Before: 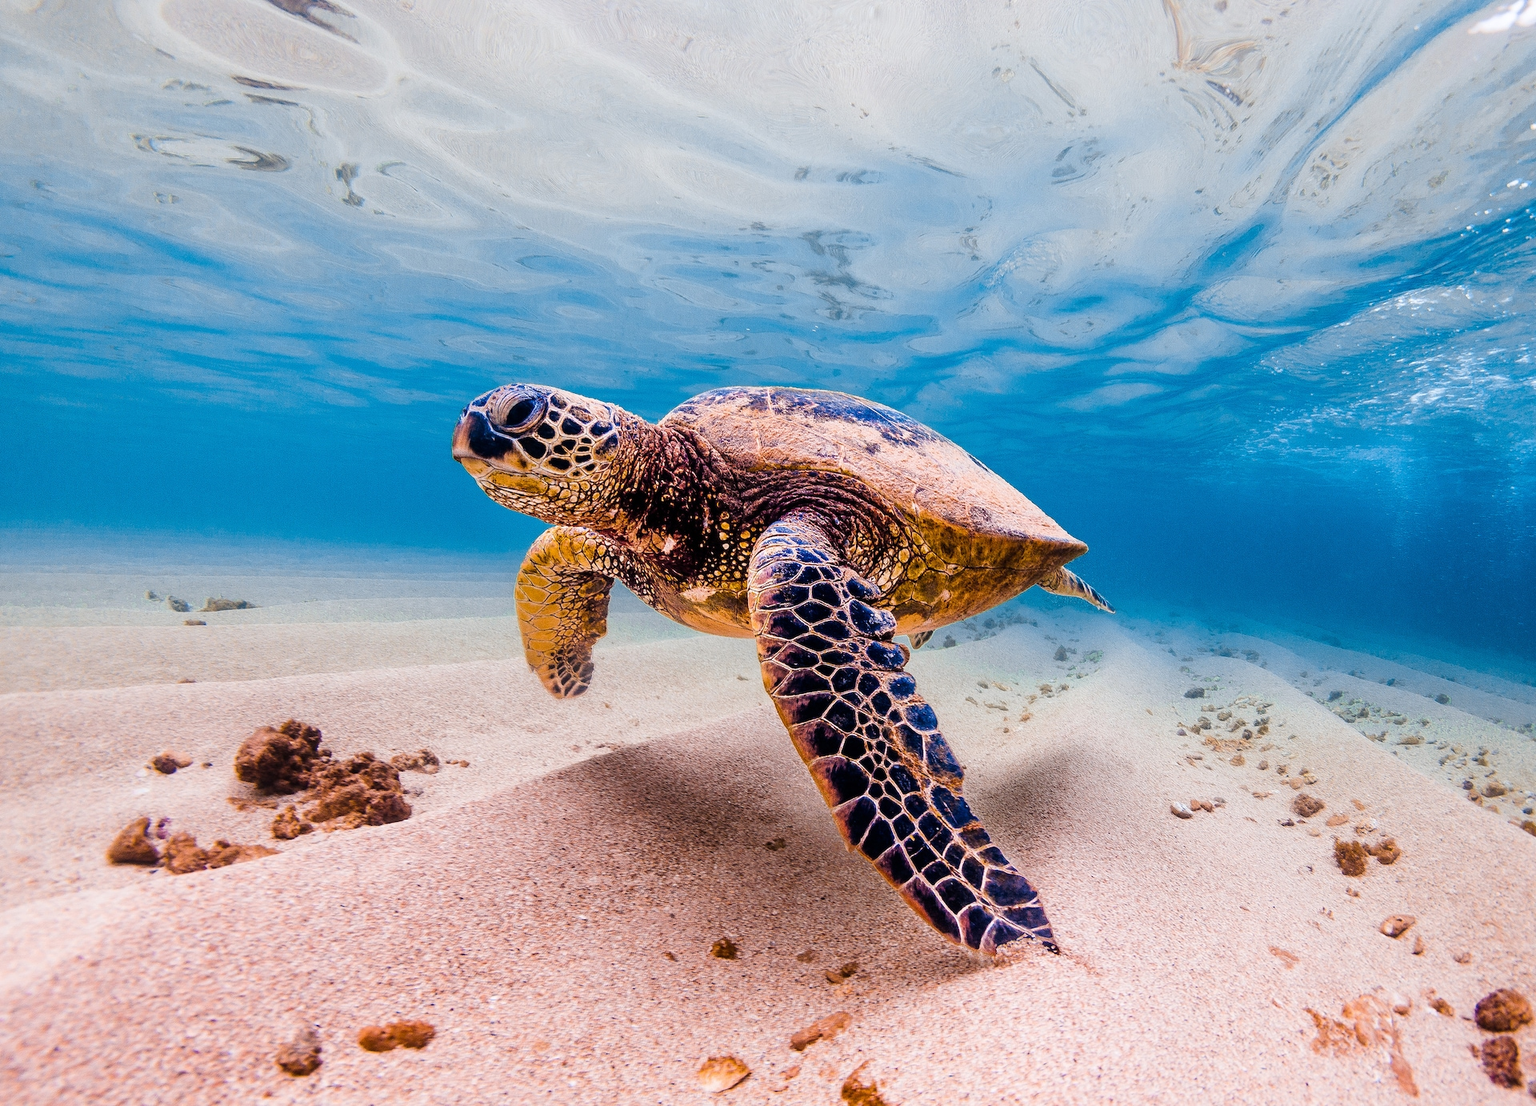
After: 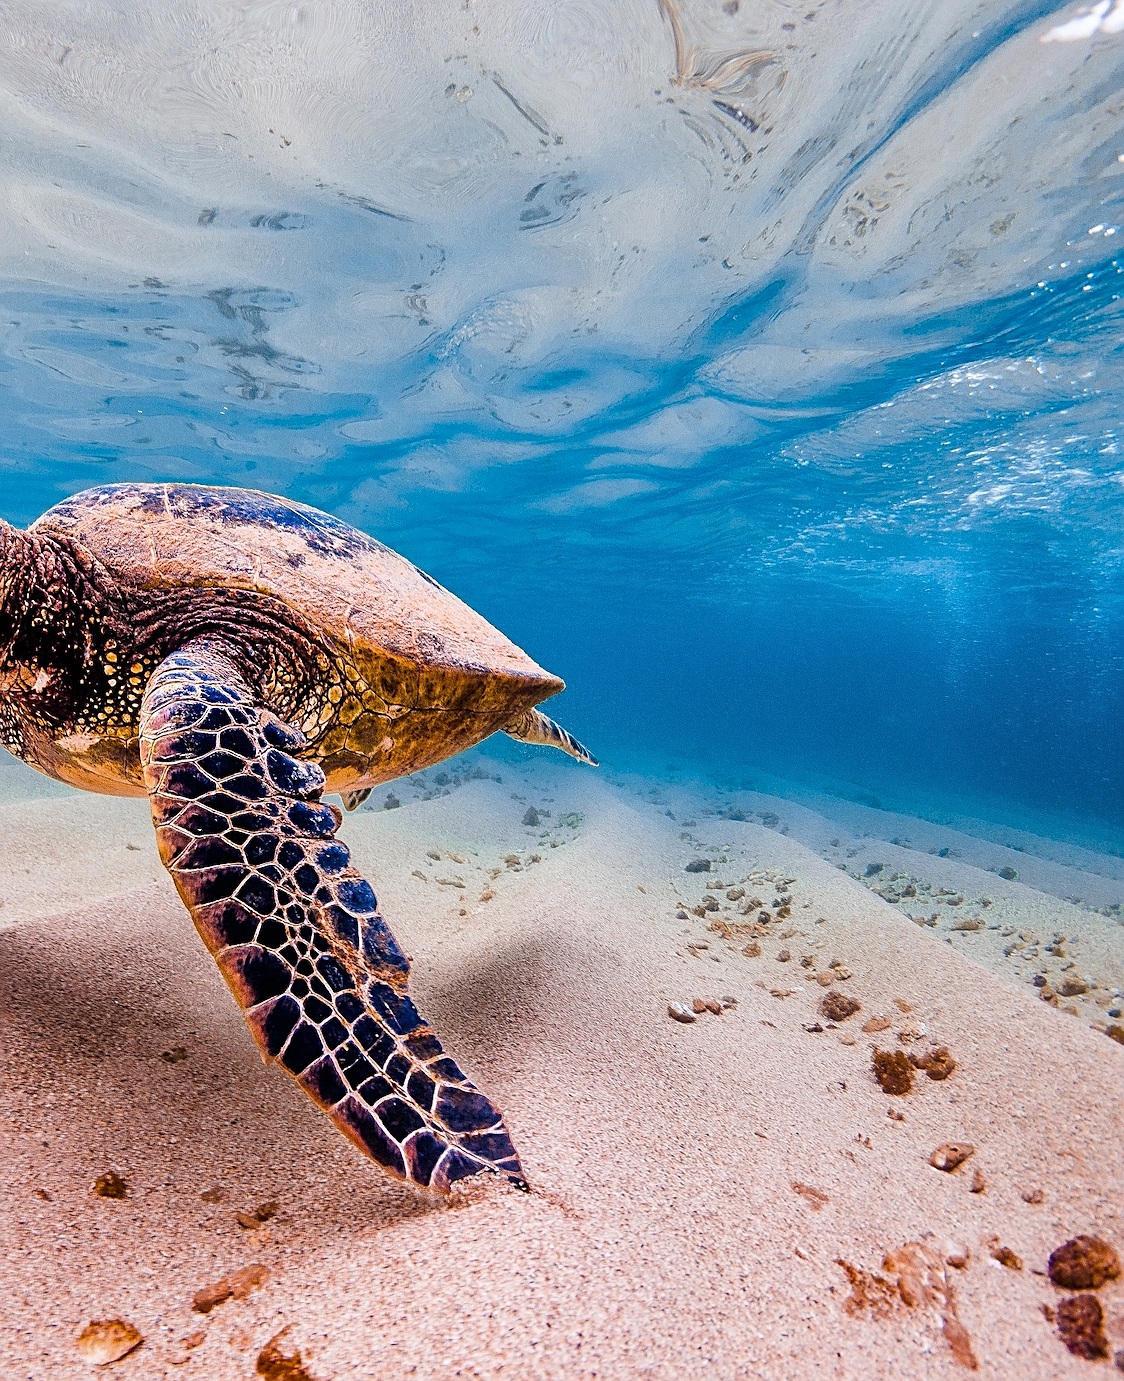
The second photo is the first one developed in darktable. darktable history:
sharpen: on, module defaults
crop: left 41.436%
shadows and highlights: low approximation 0.01, soften with gaussian
